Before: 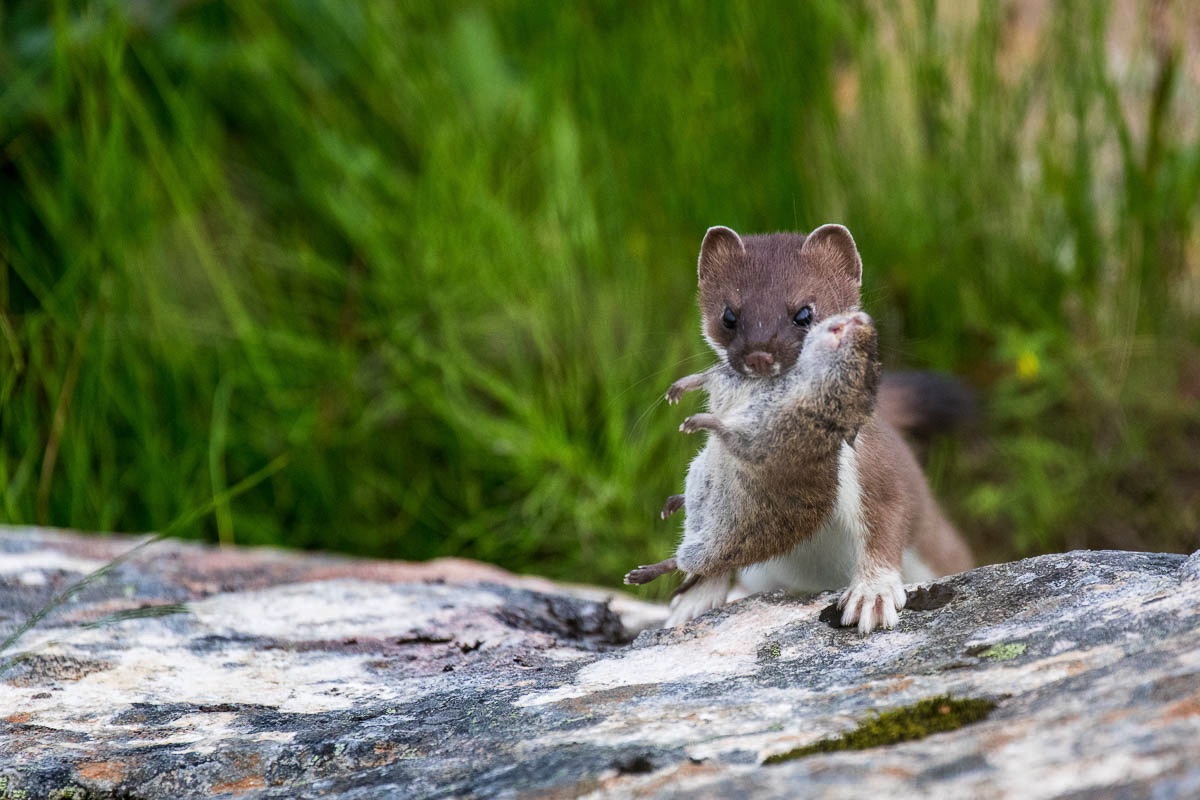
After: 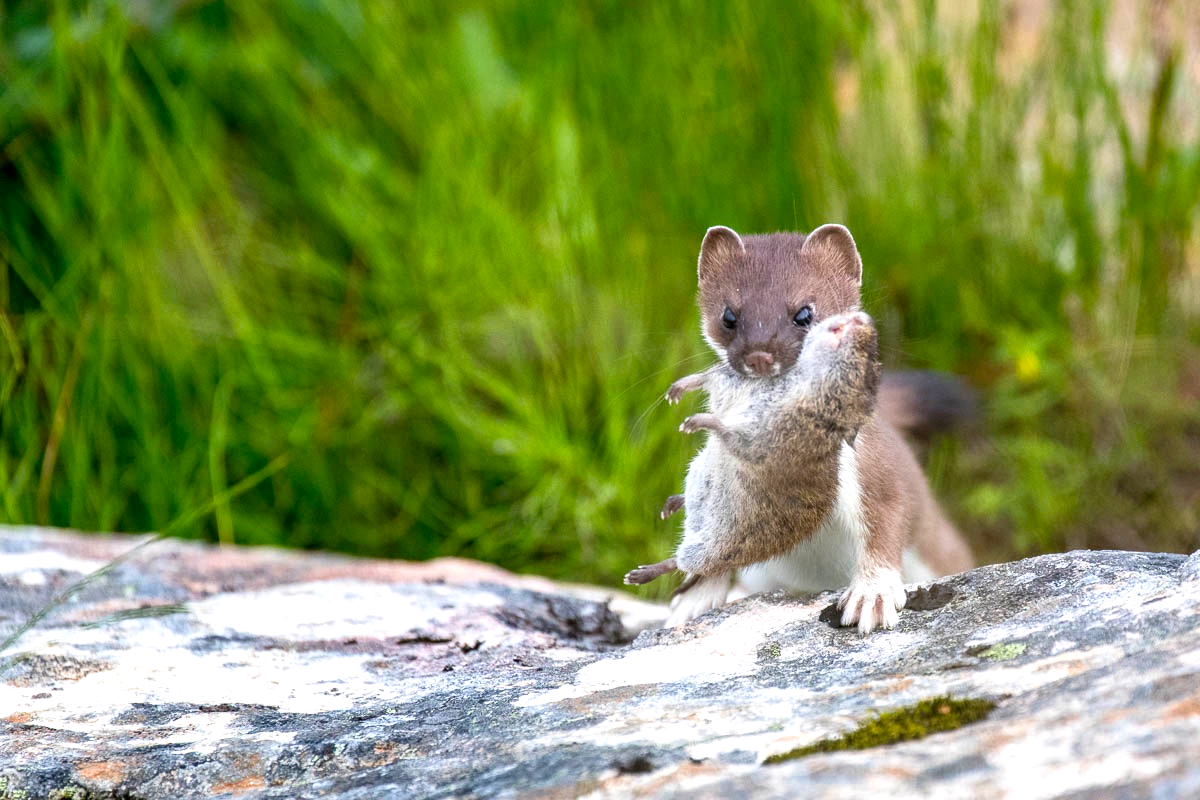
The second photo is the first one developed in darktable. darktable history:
color balance rgb: perceptual saturation grading › global saturation 10%, global vibrance 10%
exposure: black level correction 0, exposure 0.5 EV, compensate exposure bias true, compensate highlight preservation false
